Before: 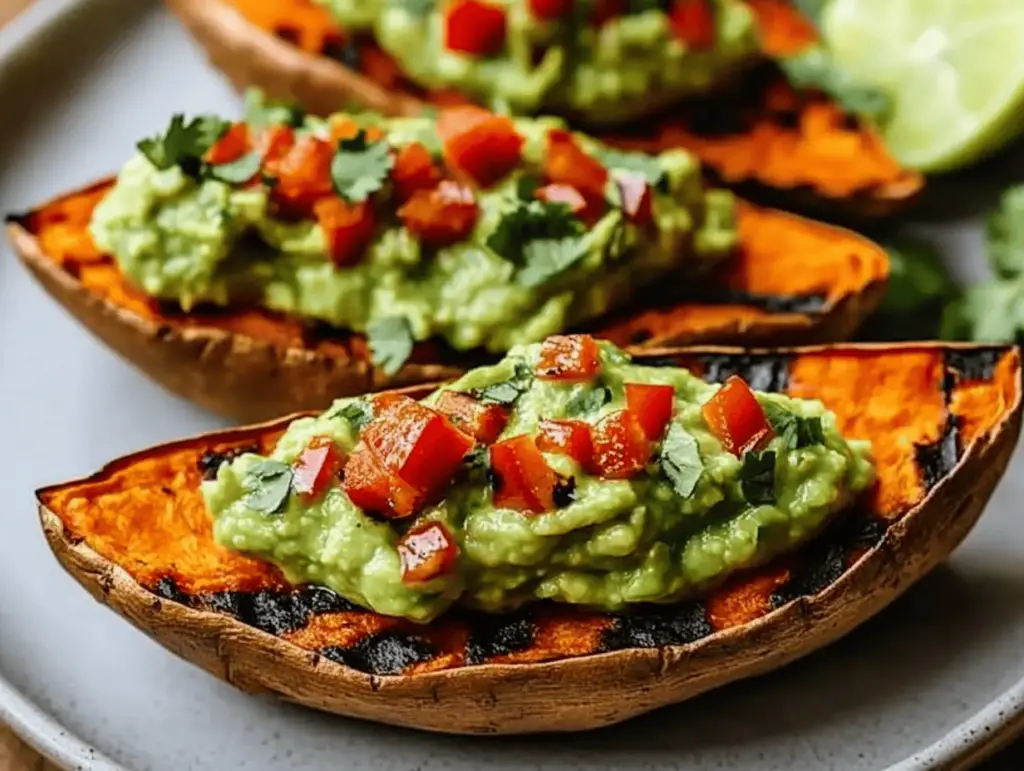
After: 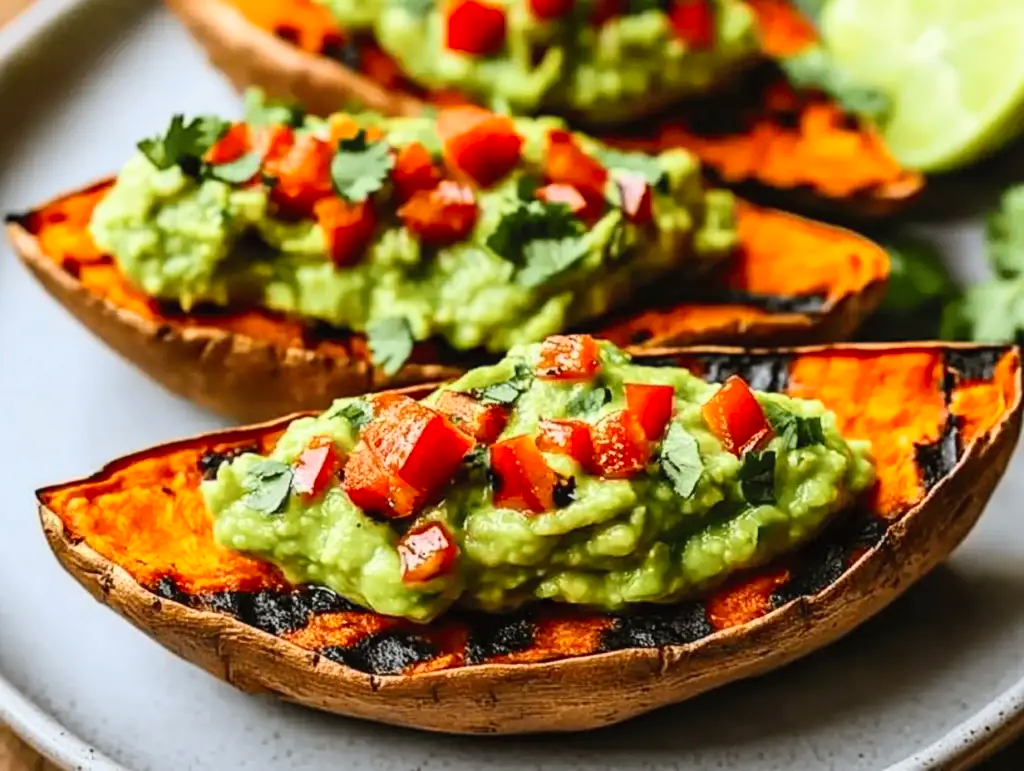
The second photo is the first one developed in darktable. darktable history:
contrast brightness saturation: contrast 0.197, brightness 0.157, saturation 0.228
